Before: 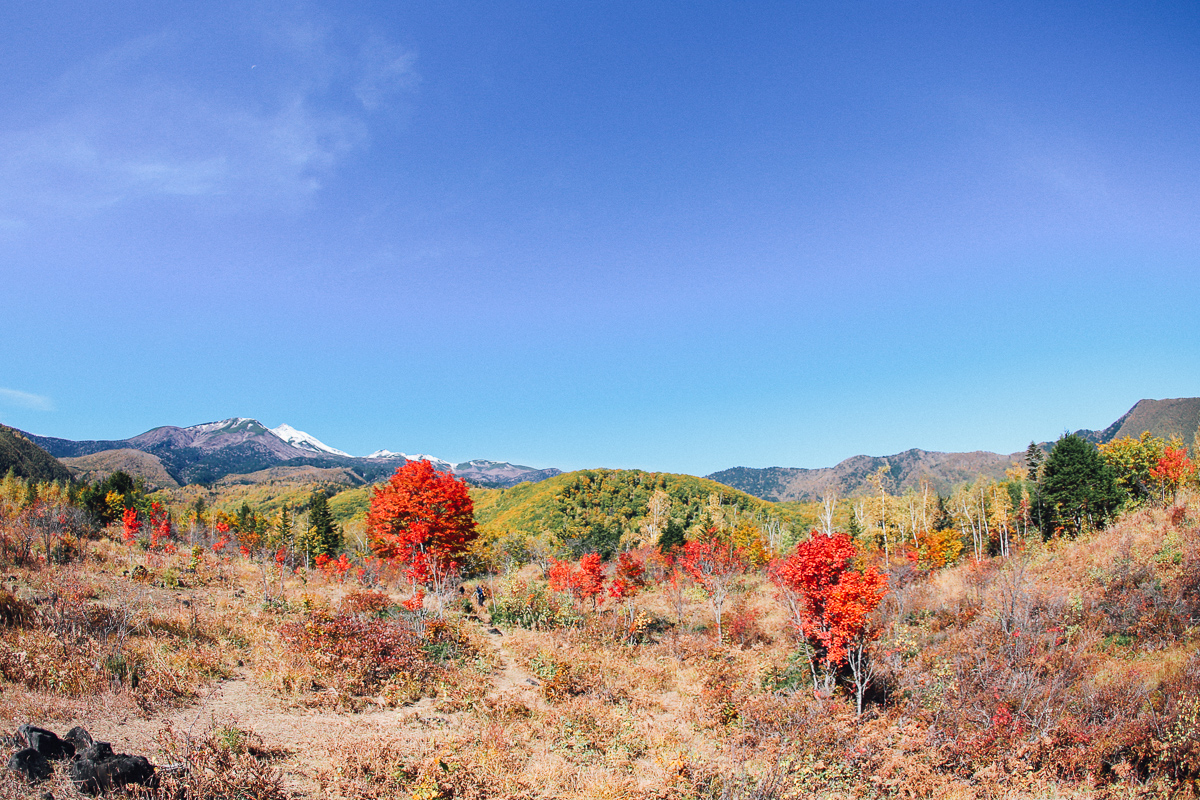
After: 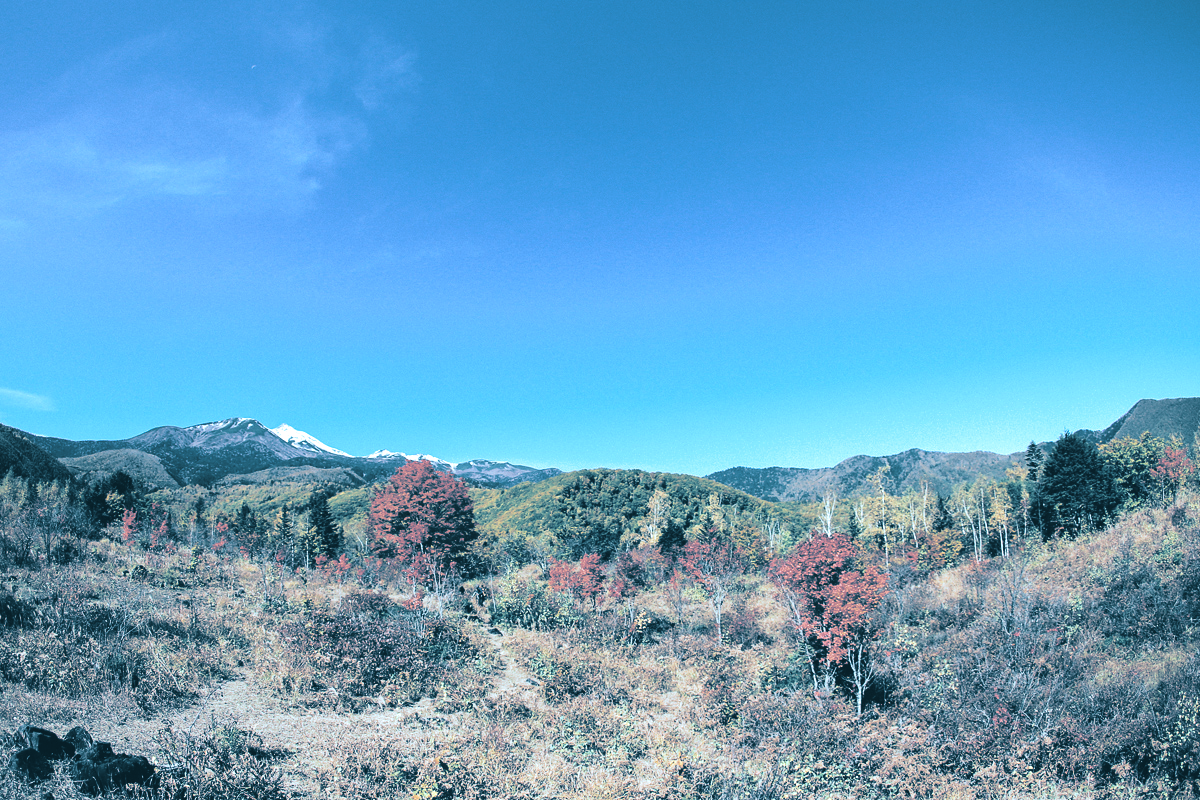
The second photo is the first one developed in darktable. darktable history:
color correction: highlights a* -12.64, highlights b* -18.1, saturation 0.7
color contrast: green-magenta contrast 1.1, blue-yellow contrast 1.1, unbound 0
color balance: lift [1.016, 0.983, 1, 1.017], gamma [0.958, 1, 1, 1], gain [0.981, 1.007, 0.993, 1.002], input saturation 118.26%, contrast 13.43%, contrast fulcrum 21.62%, output saturation 82.76%
split-toning: shadows › hue 212.4°, balance -70
